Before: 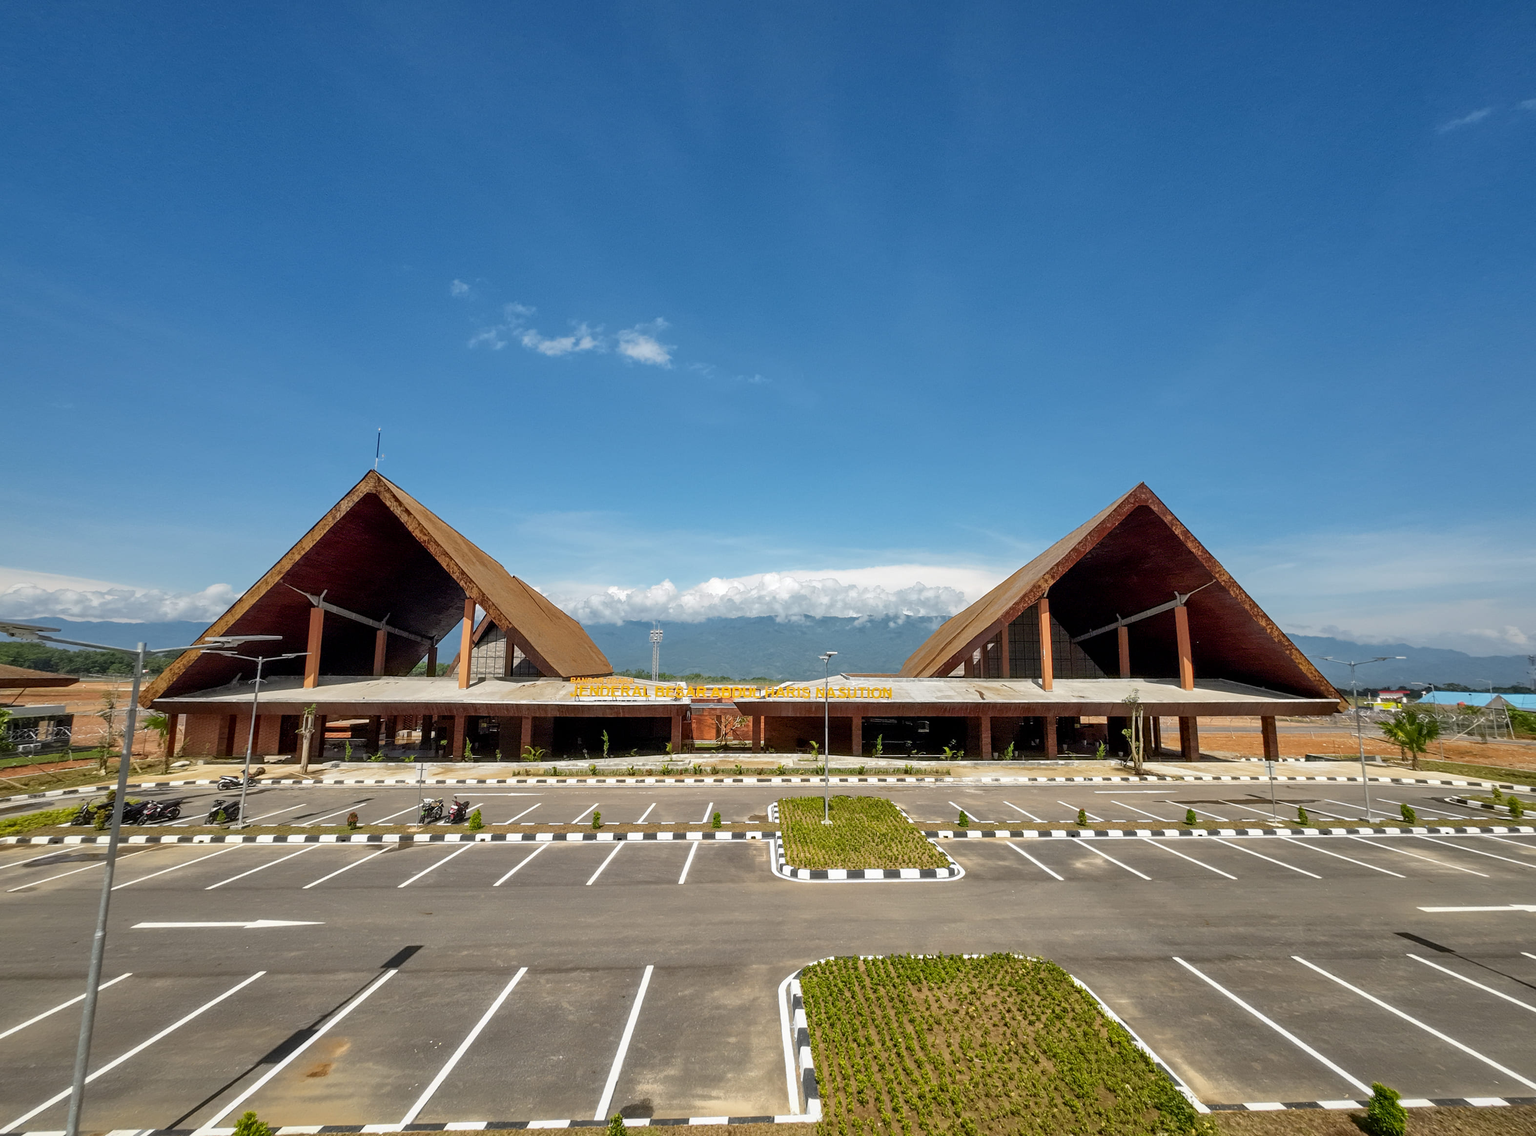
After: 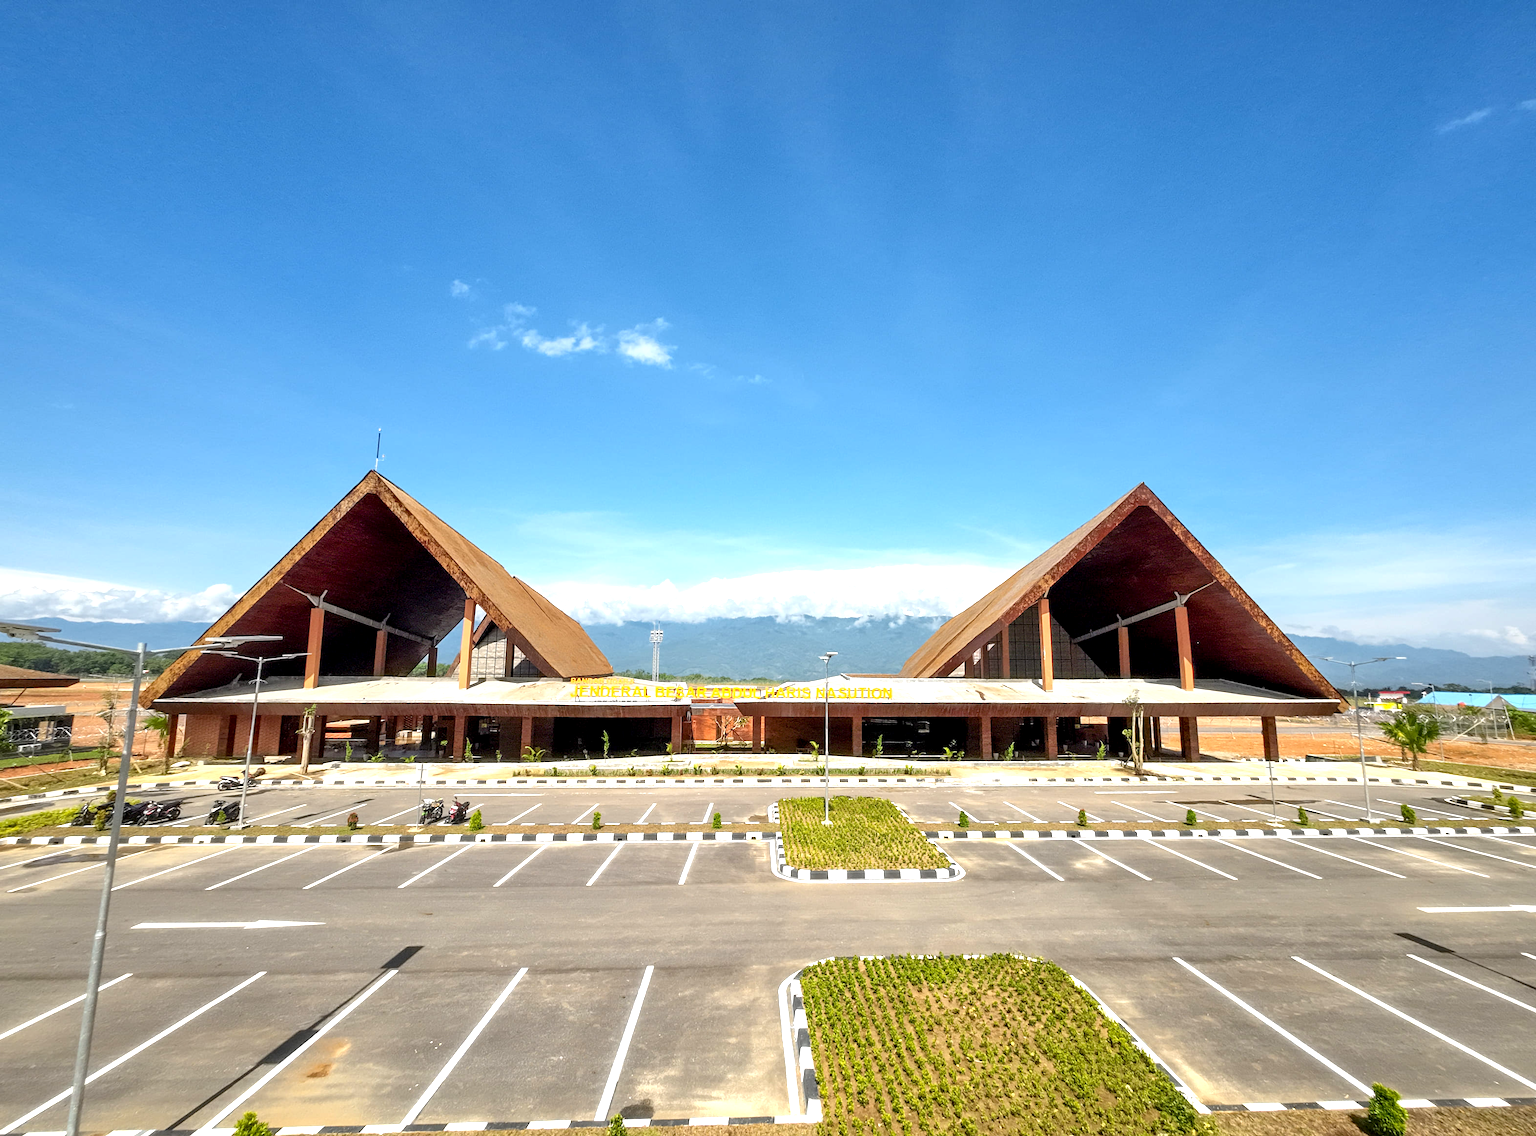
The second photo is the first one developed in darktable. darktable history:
exposure: black level correction 0.001, exposure 0.961 EV, compensate highlight preservation false
